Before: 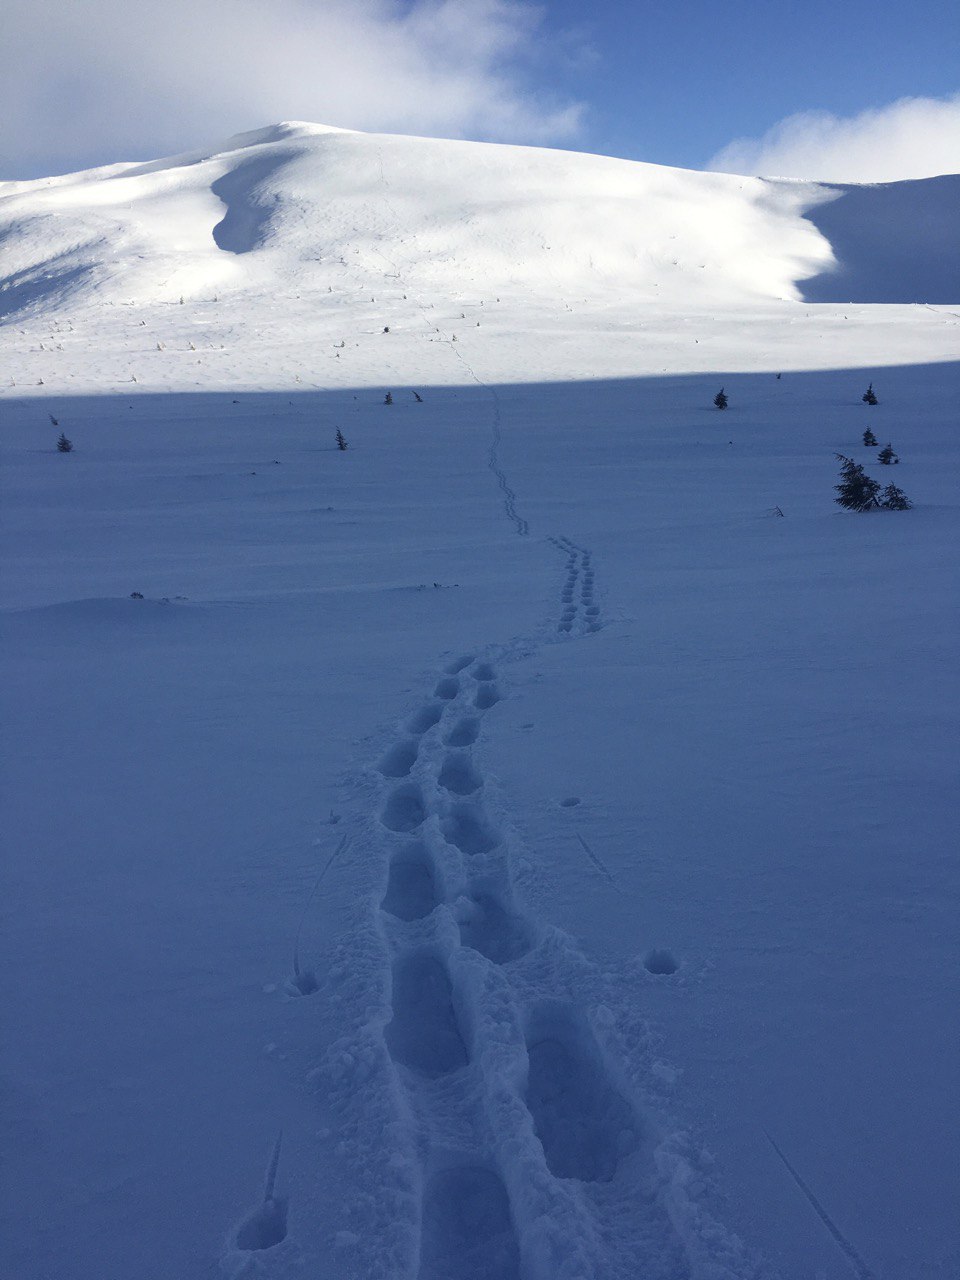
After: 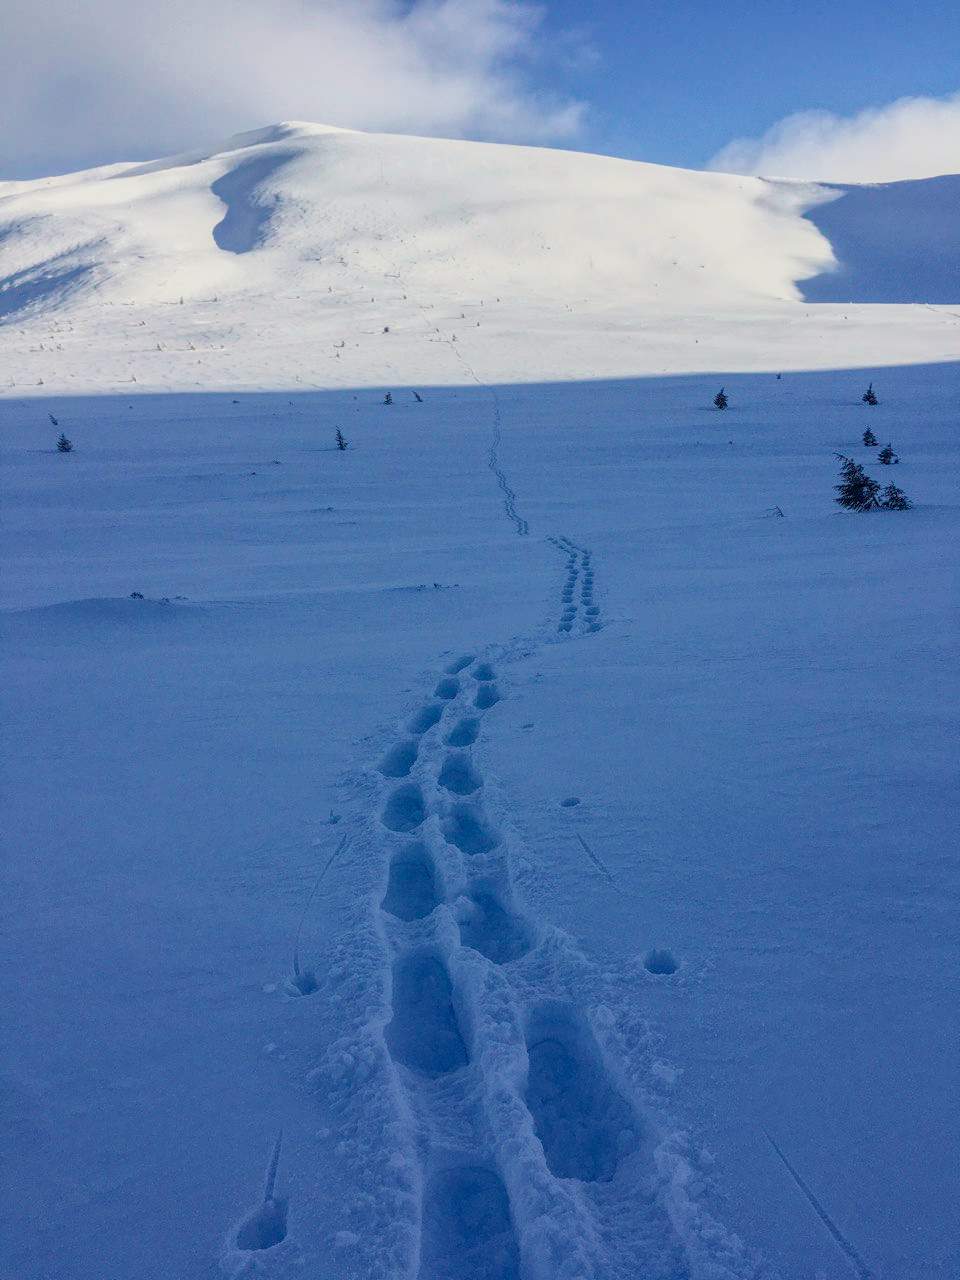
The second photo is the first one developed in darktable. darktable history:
exposure: exposure 0.6 EV
filmic rgb: black relative exposure -6.59 EV, white relative exposure 4.71 EV, hardness 3.13, contrast 0.805
local contrast: highlights 74%, shadows 55%, detail 176%, midtone range 0.207
color balance rgb: perceptual saturation grading › global saturation 34.05%, global vibrance 5.56%
color calibration: x 0.342, y 0.356, temperature 5122 K
